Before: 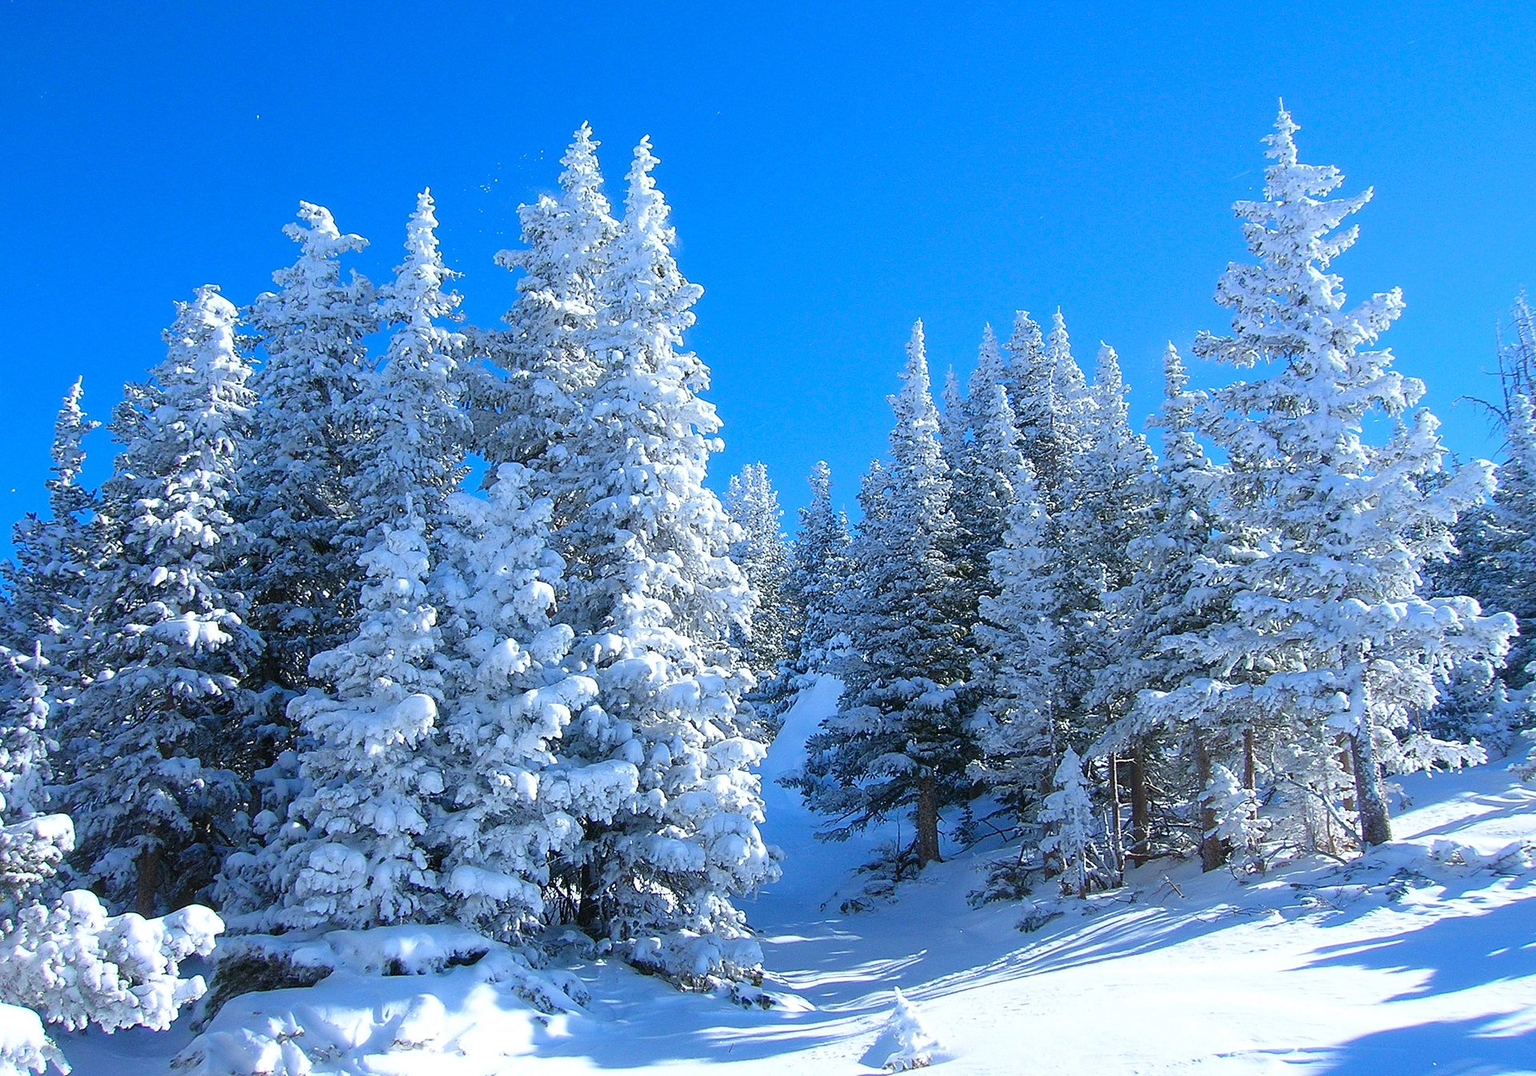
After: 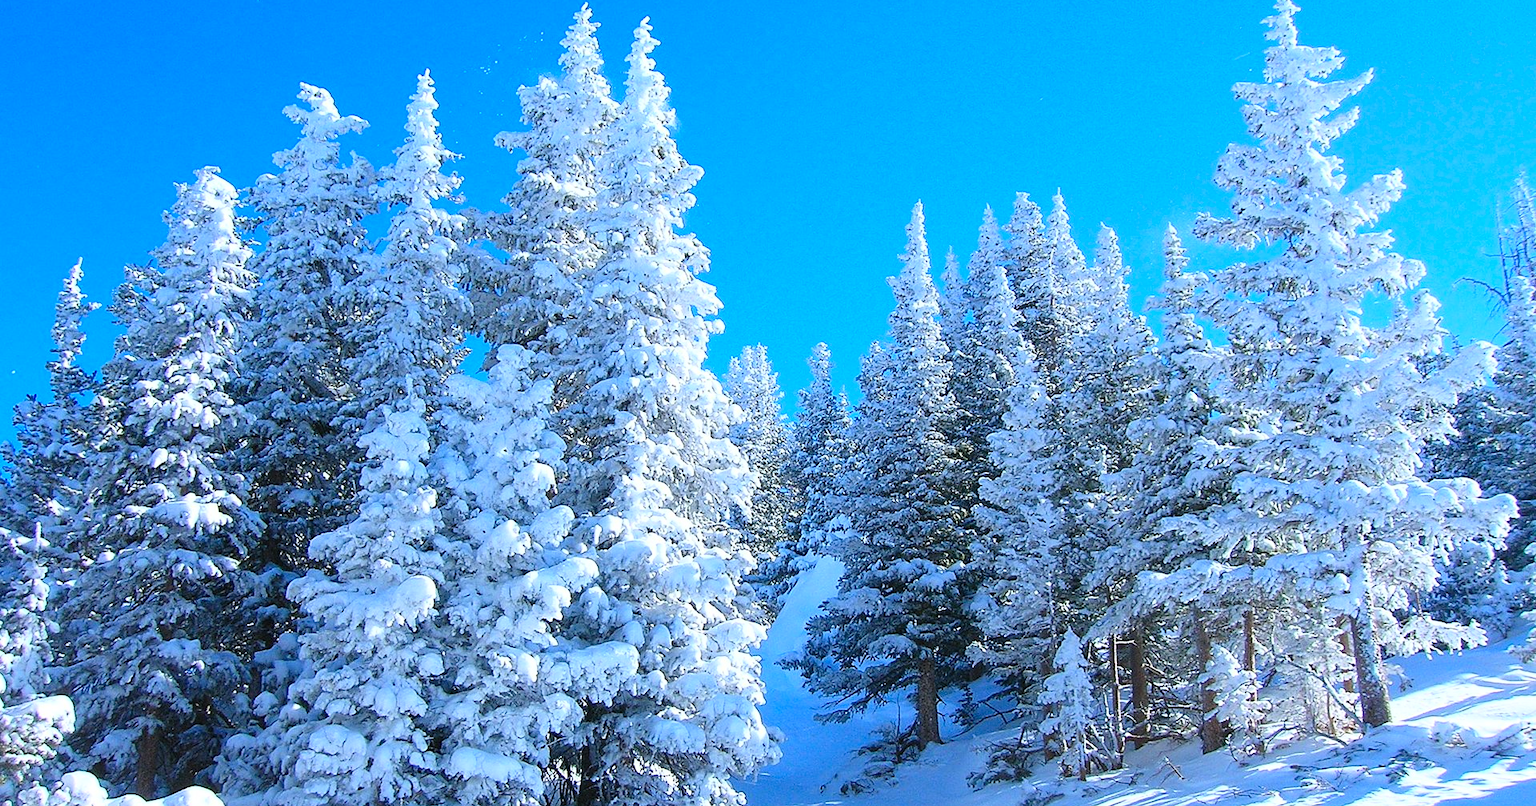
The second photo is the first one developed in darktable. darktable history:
crop: top 11.025%, bottom 13.964%
contrast brightness saturation: contrast 0.196, brightness 0.157, saturation 0.218
